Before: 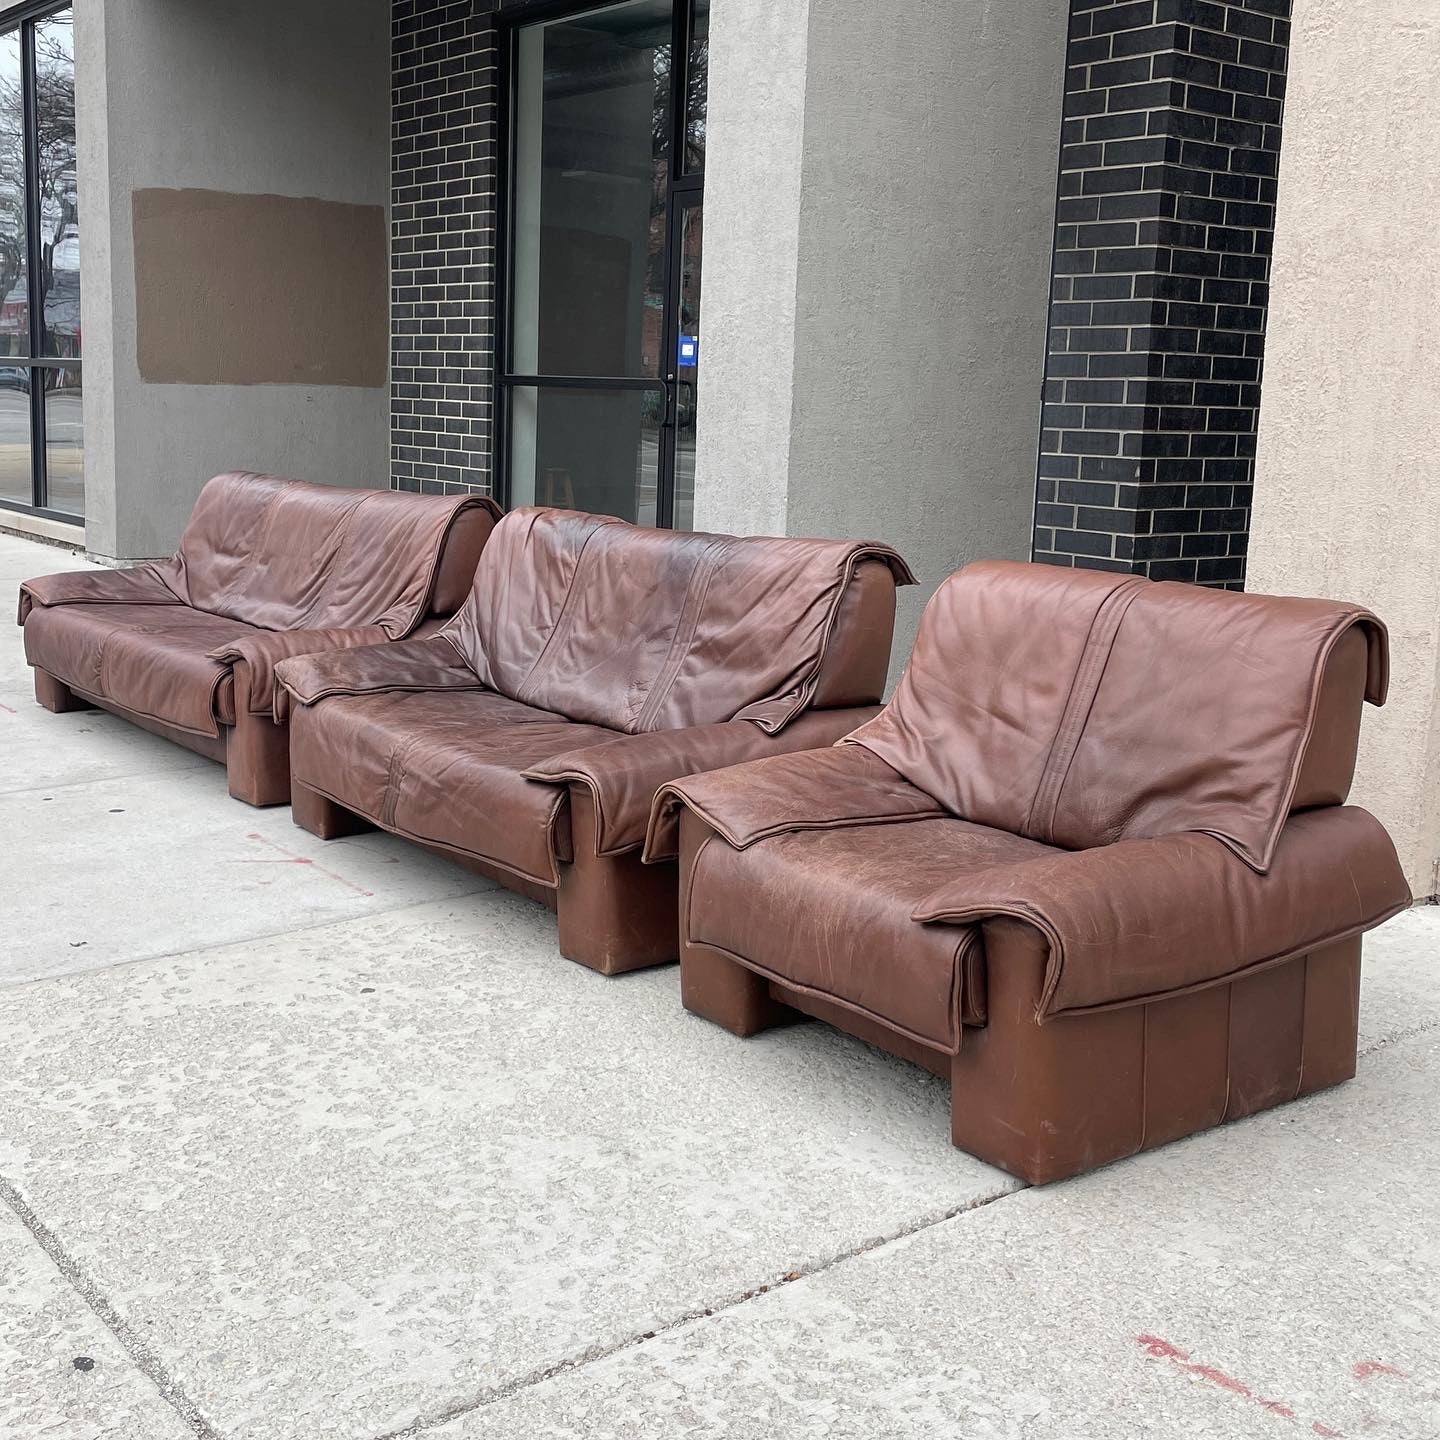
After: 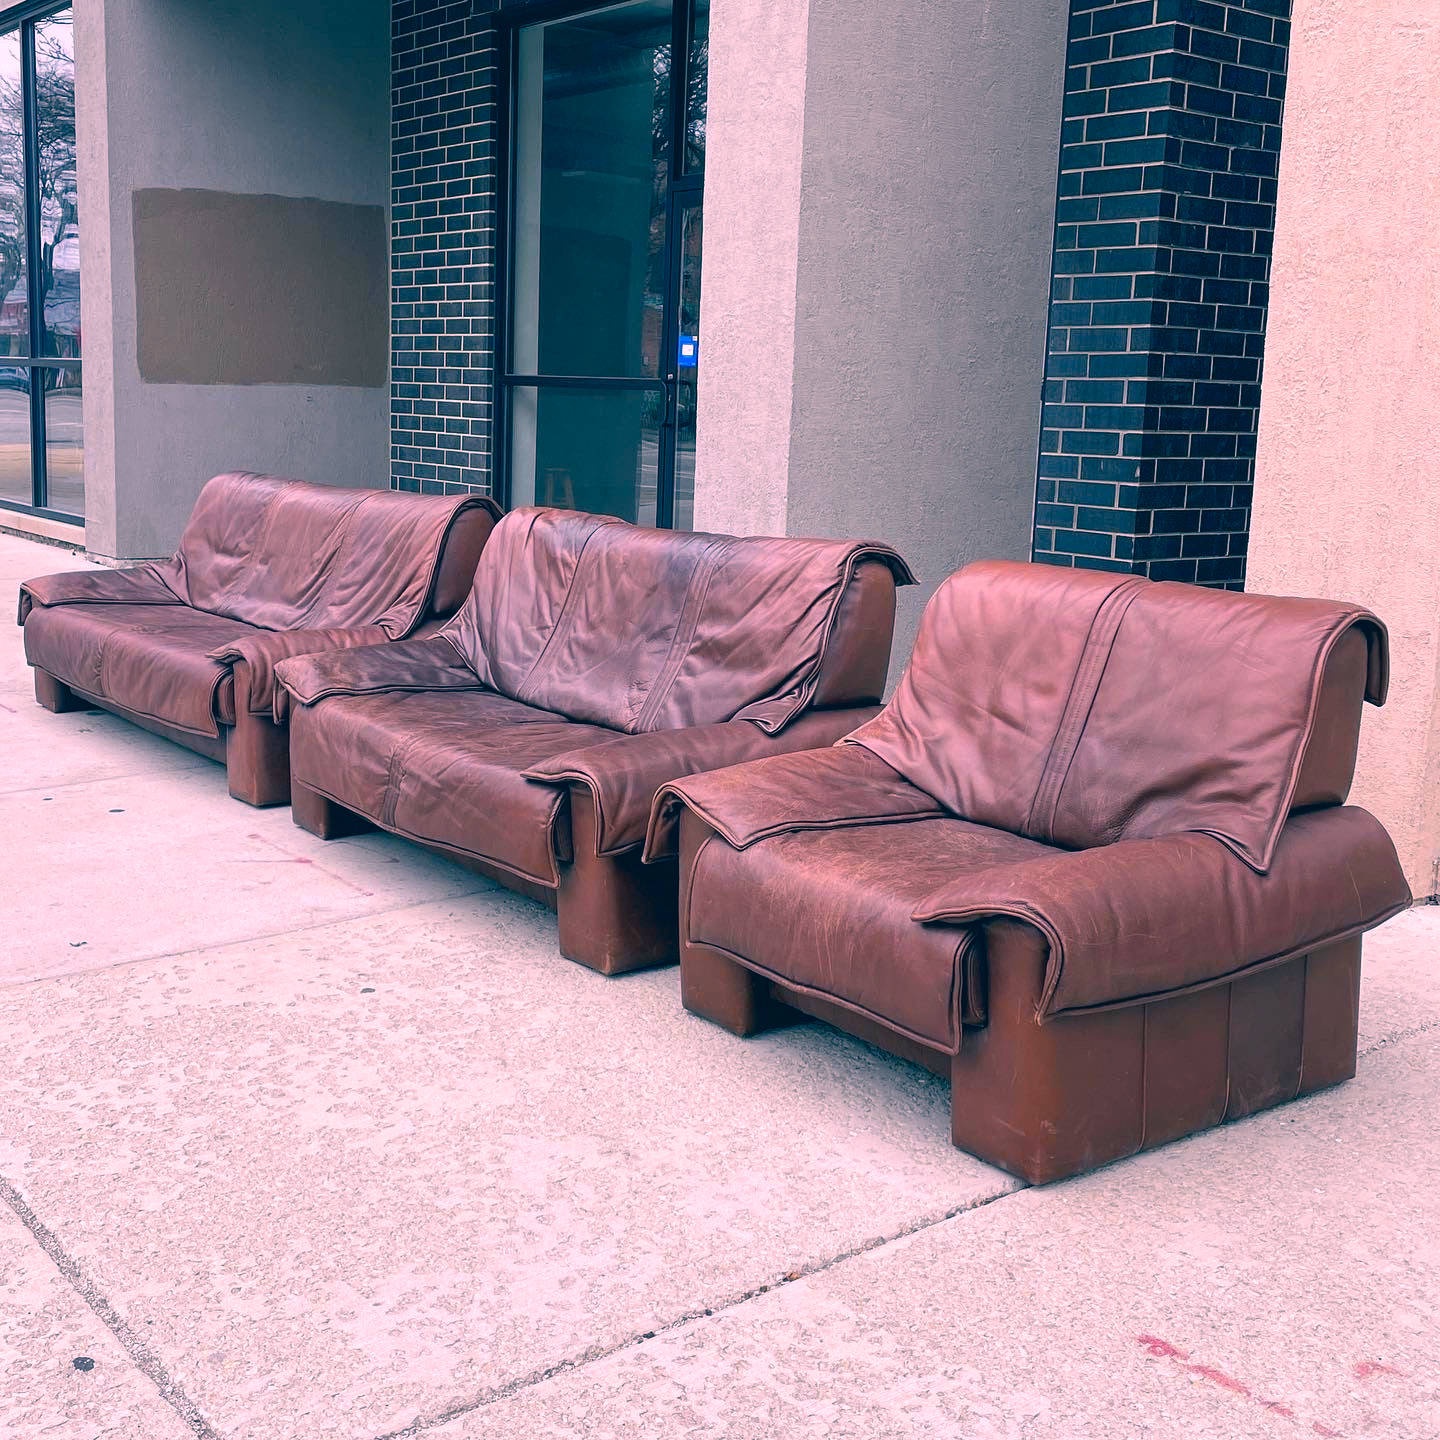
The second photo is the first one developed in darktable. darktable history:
color correction: highlights a* 17.03, highlights b* 0.205, shadows a* -15.38, shadows b* -14.56, saturation 1.5
color zones: curves: ch0 [(0.224, 0.526) (0.75, 0.5)]; ch1 [(0.055, 0.526) (0.224, 0.761) (0.377, 0.526) (0.75, 0.5)]
